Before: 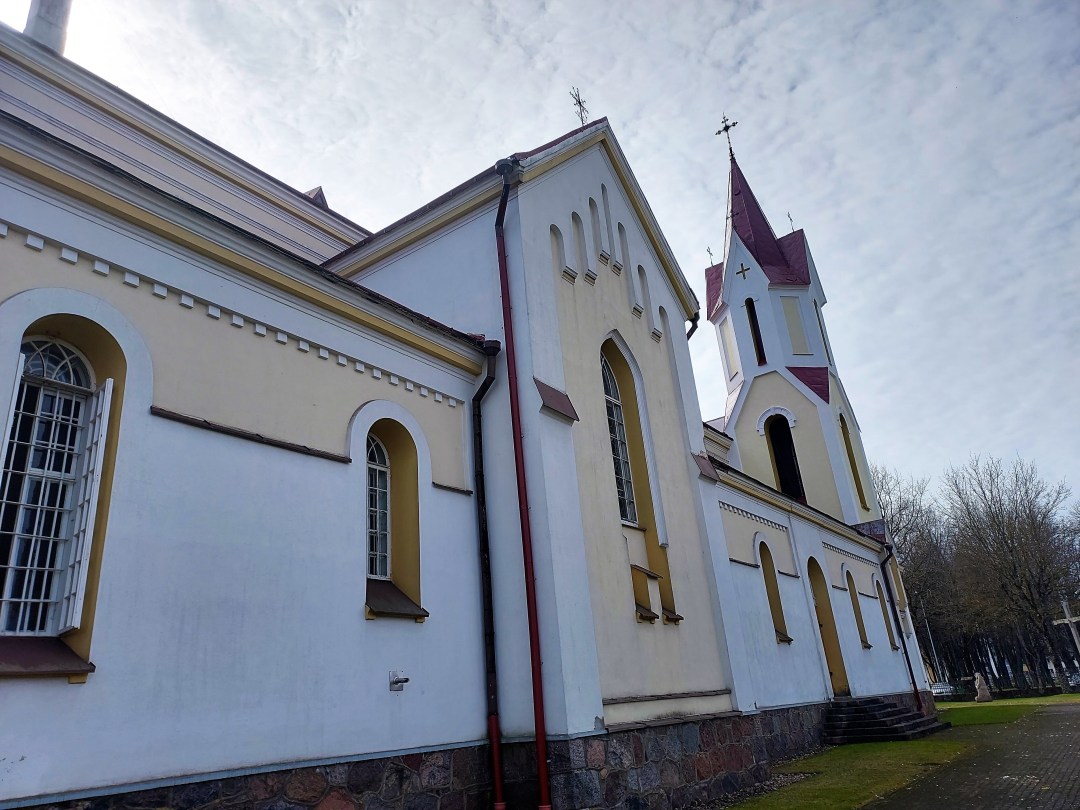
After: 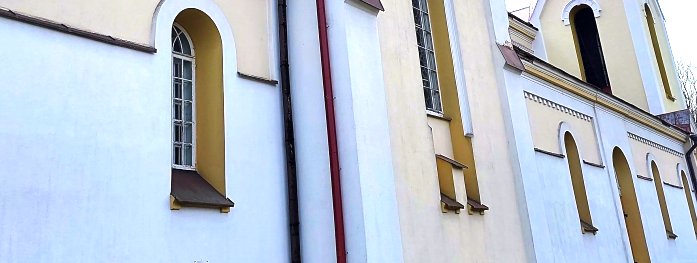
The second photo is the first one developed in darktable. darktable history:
exposure: exposure 1 EV, compensate highlight preservation false
crop: left 18.058%, top 50.66%, right 17.382%, bottom 16.848%
color correction: highlights a* 0.532, highlights b* 2.79, saturation 1.1
levels: mode automatic, white 99.91%, levels [0, 0.445, 1]
tone equalizer: -8 EV -0.44 EV, -7 EV -0.377 EV, -6 EV -0.363 EV, -5 EV -0.244 EV, -3 EV 0.227 EV, -2 EV 0.313 EV, -1 EV 0.387 EV, +0 EV 0.423 EV, smoothing diameter 24.87%, edges refinement/feathering 8.08, preserve details guided filter
